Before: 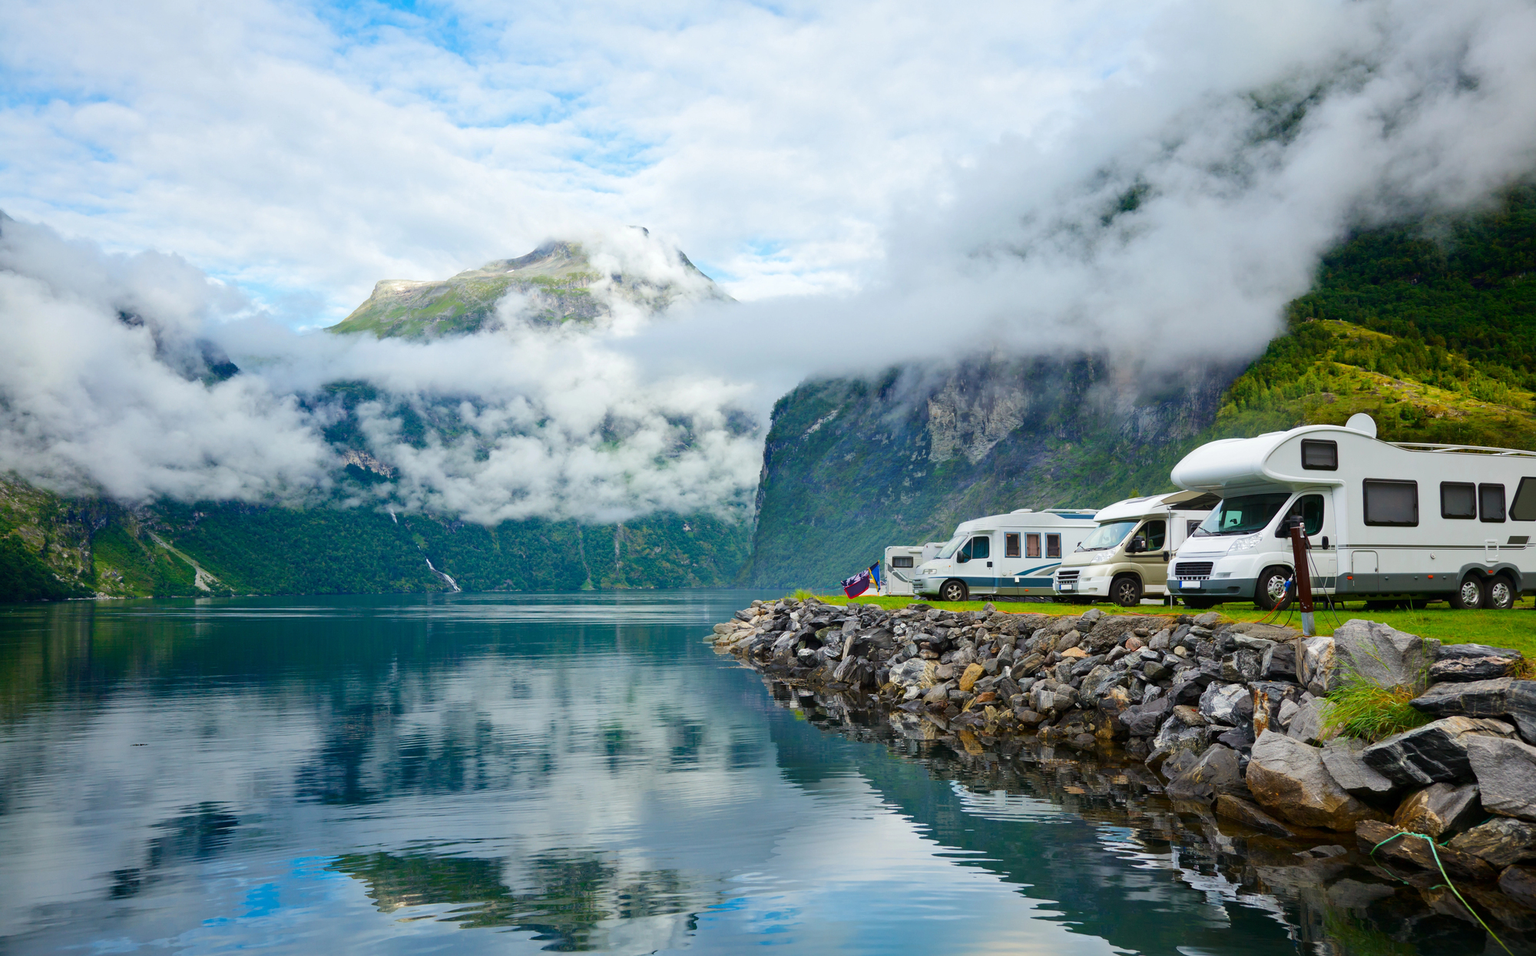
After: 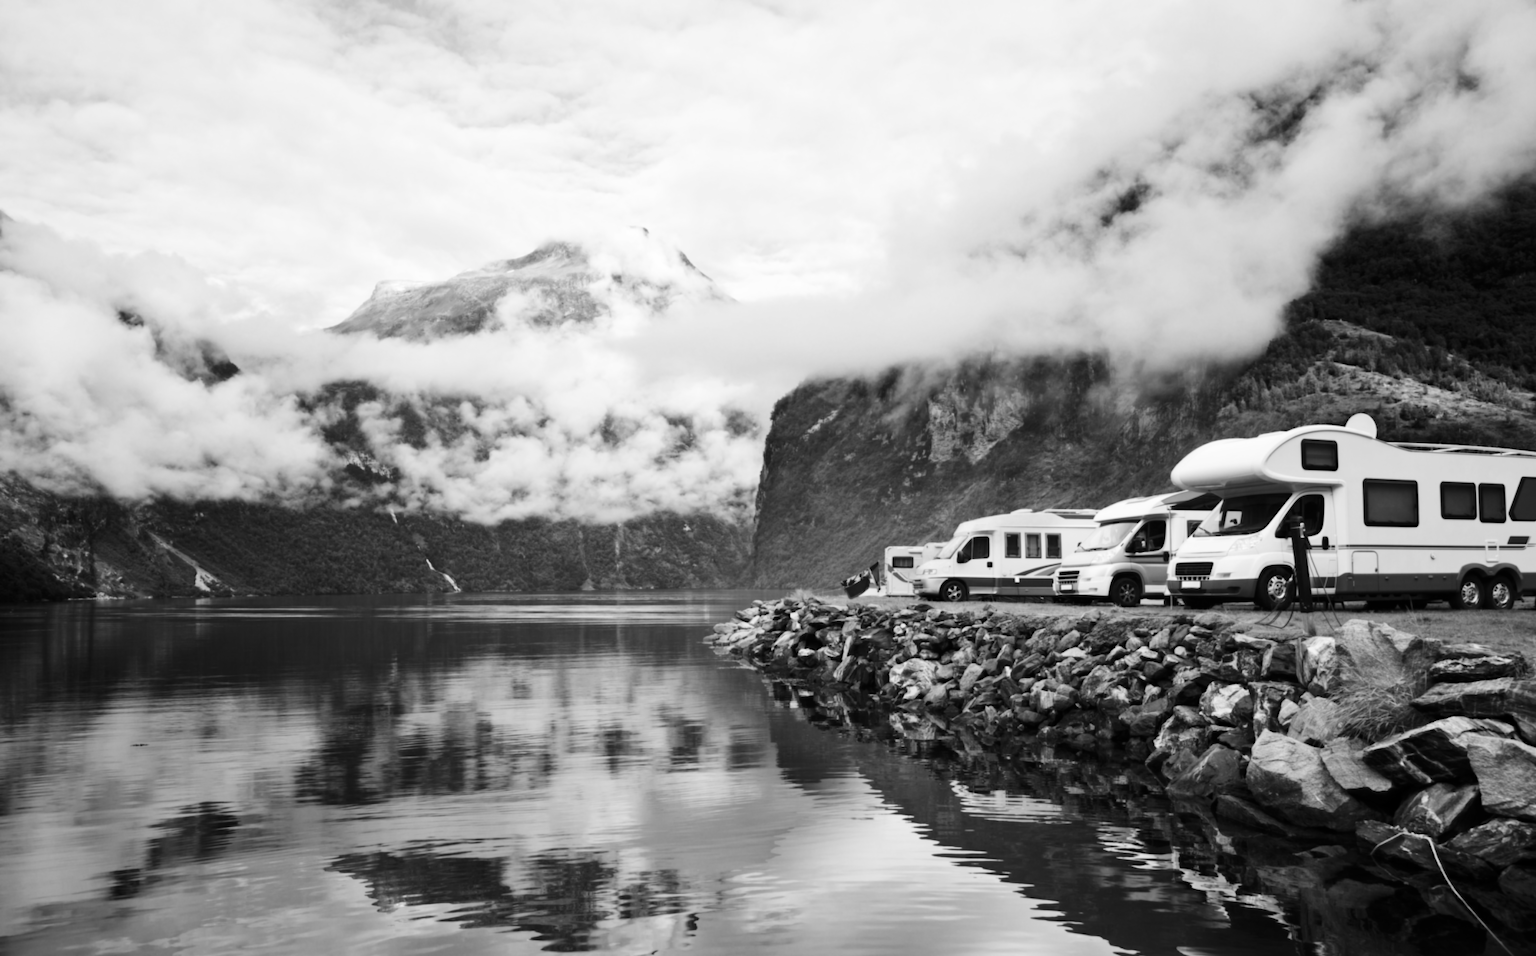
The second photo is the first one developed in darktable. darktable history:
lowpass: radius 0.76, contrast 1.56, saturation 0, unbound 0
color balance rgb: perceptual saturation grading › global saturation 20%, perceptual saturation grading › highlights -25%, perceptual saturation grading › shadows 25%
